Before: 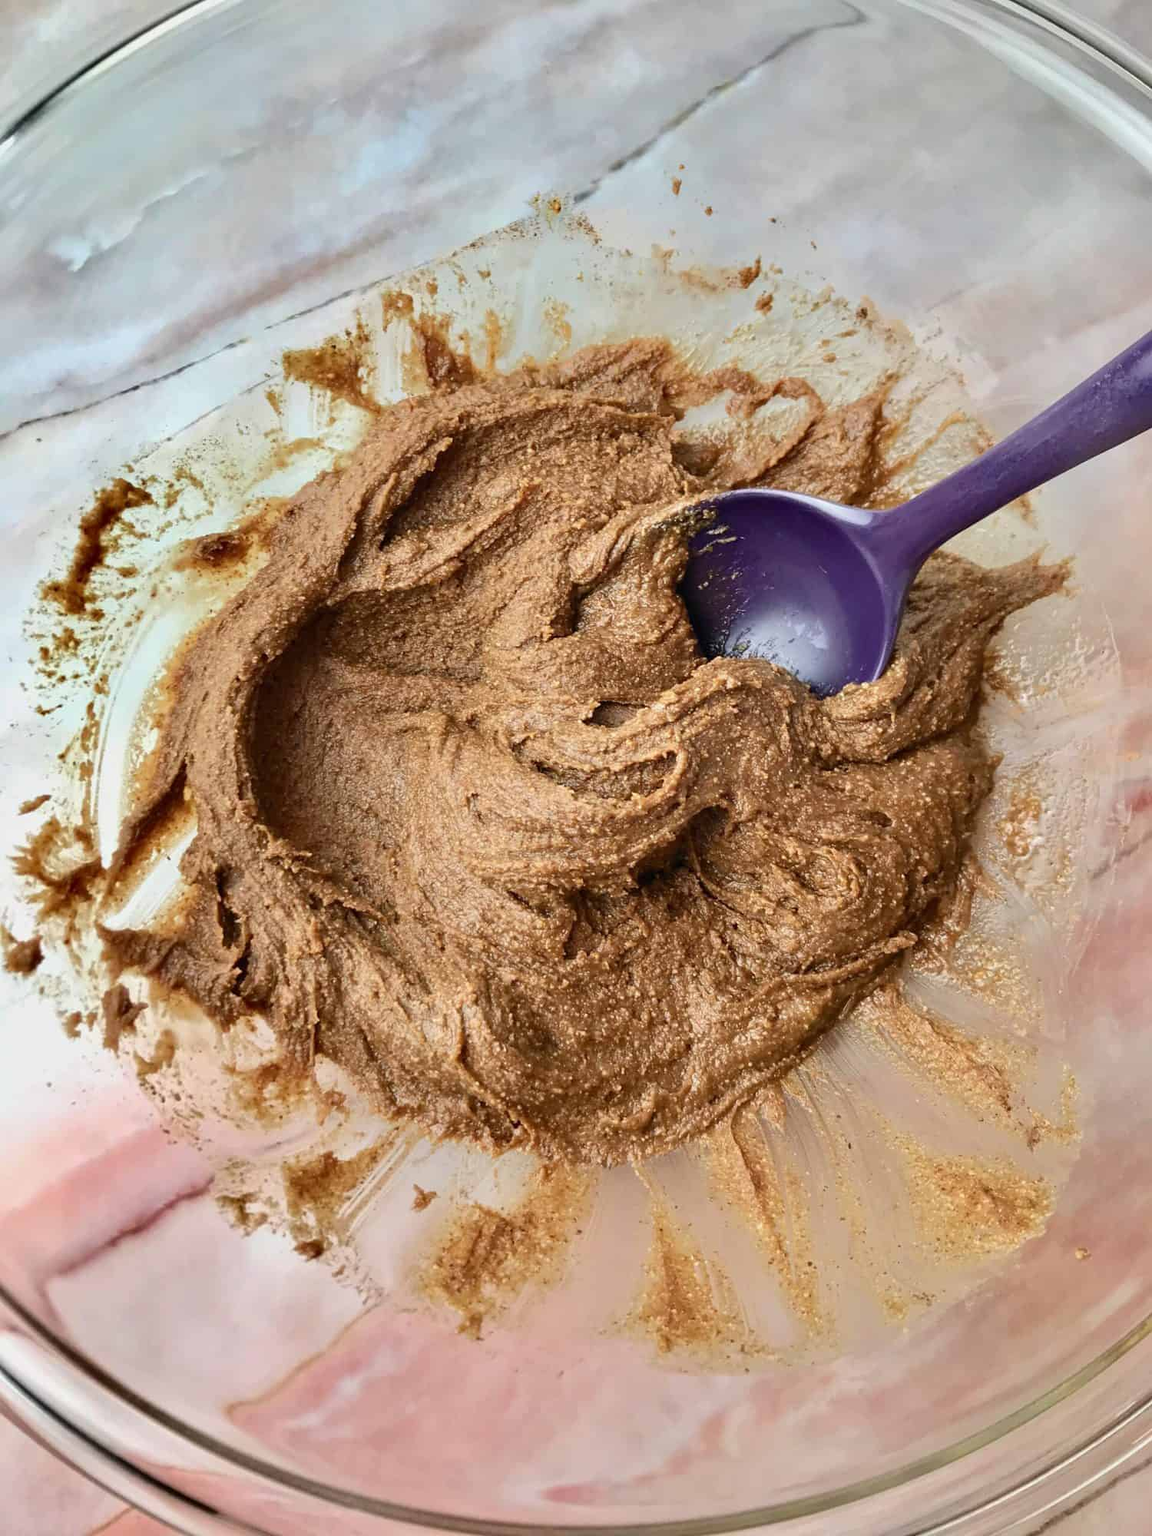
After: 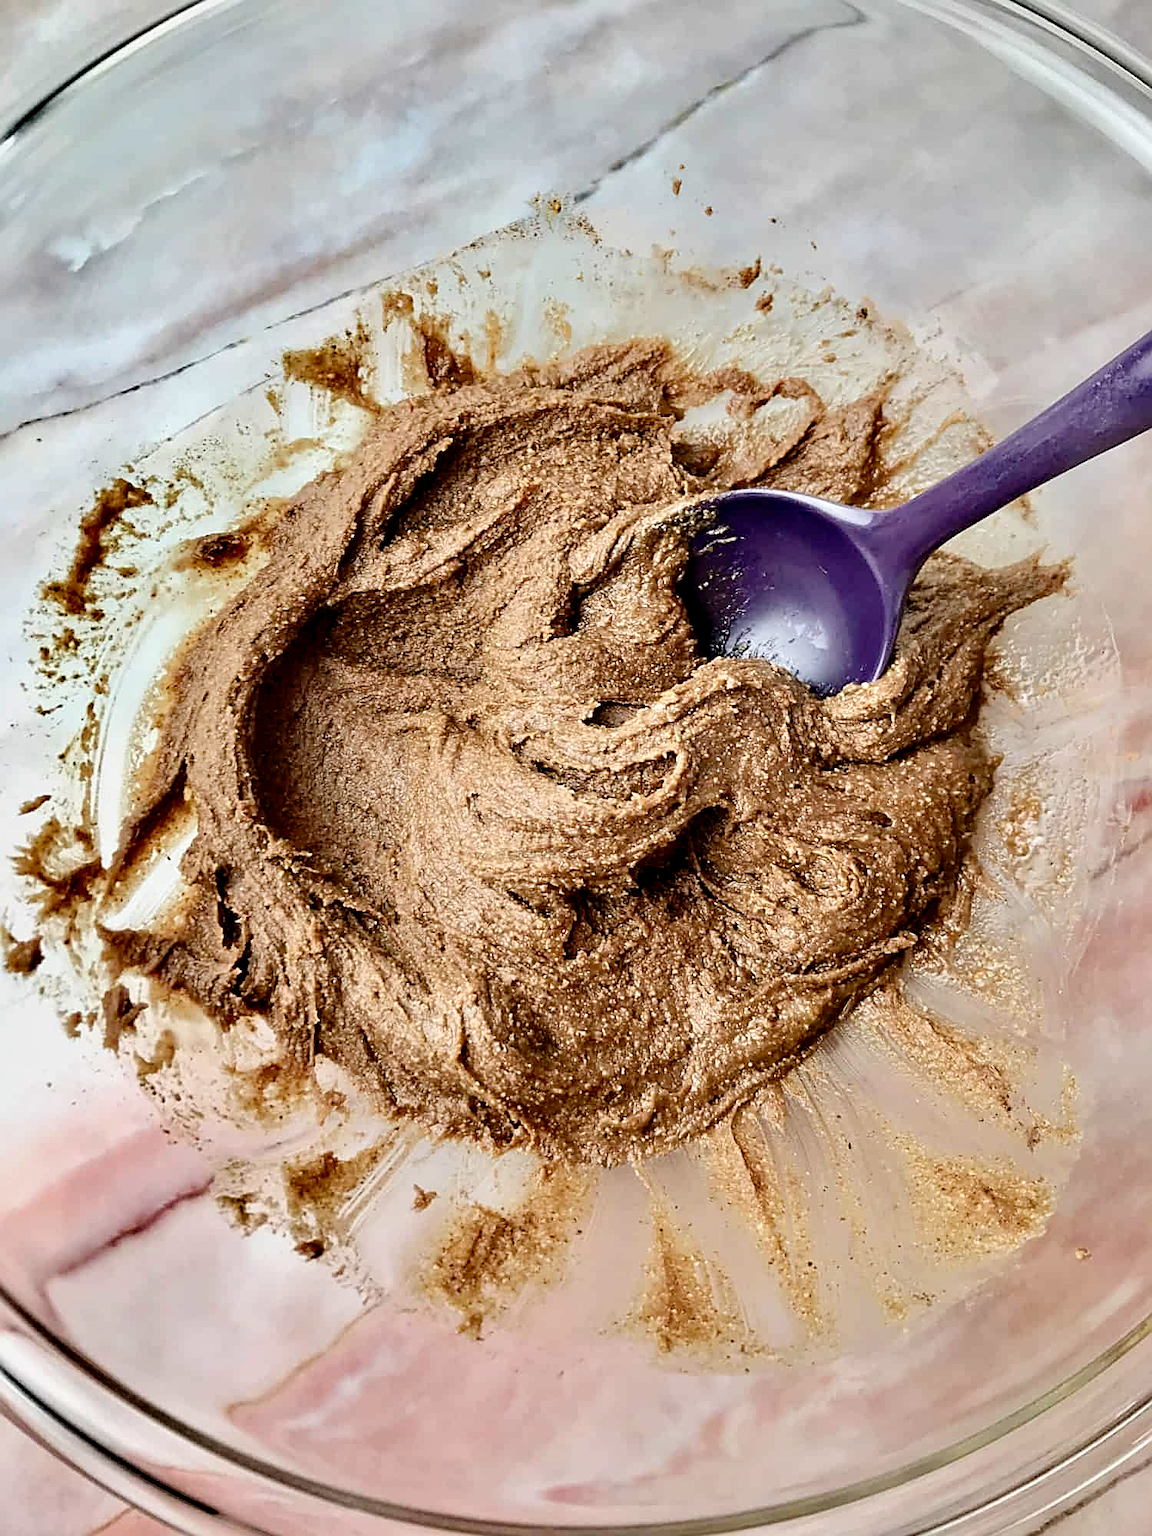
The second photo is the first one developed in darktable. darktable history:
tone curve: curves: ch0 [(0, 0) (0.07, 0.052) (0.23, 0.254) (0.486, 0.53) (0.822, 0.825) (0.994, 0.955)]; ch1 [(0, 0) (0.226, 0.261) (0.379, 0.442) (0.469, 0.472) (0.495, 0.495) (0.514, 0.504) (0.561, 0.568) (0.59, 0.612) (1, 1)]; ch2 [(0, 0) (0.269, 0.299) (0.459, 0.441) (0.498, 0.499) (0.523, 0.52) (0.551, 0.576) (0.629, 0.643) (0.659, 0.681) (0.718, 0.764) (1, 1)], preserve colors none
sharpen: amount 0.74
contrast equalizer: y [[0.586, 0.584, 0.576, 0.565, 0.552, 0.539], [0.5 ×6], [0.97, 0.959, 0.919, 0.859, 0.789, 0.717], [0 ×6], [0 ×6]]
